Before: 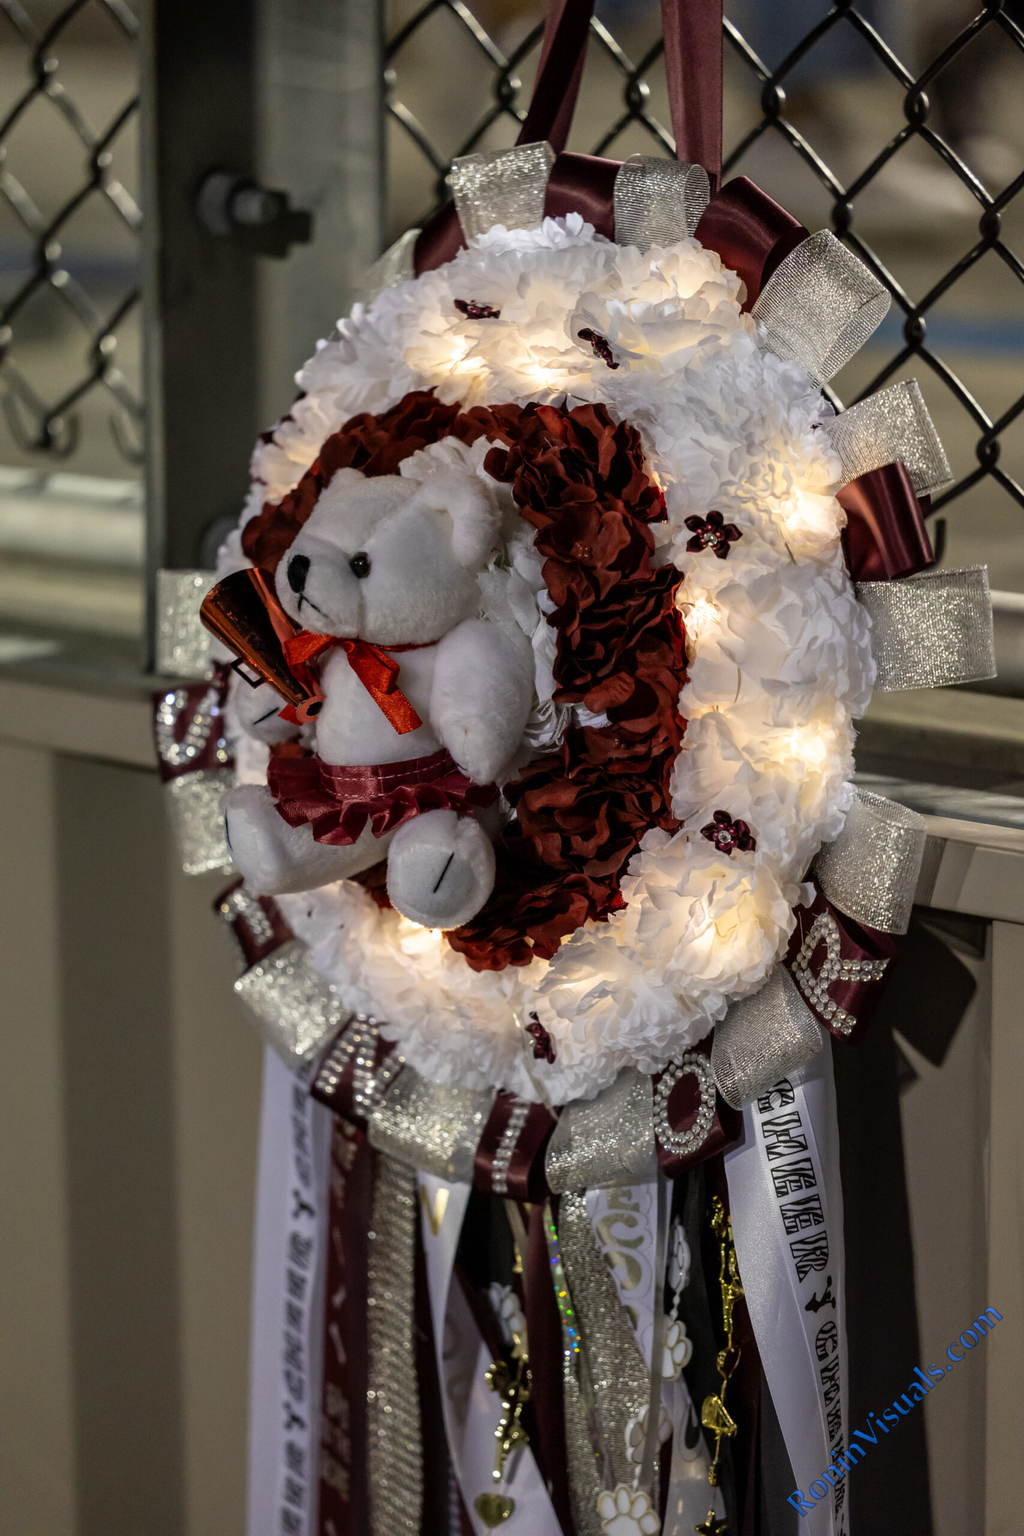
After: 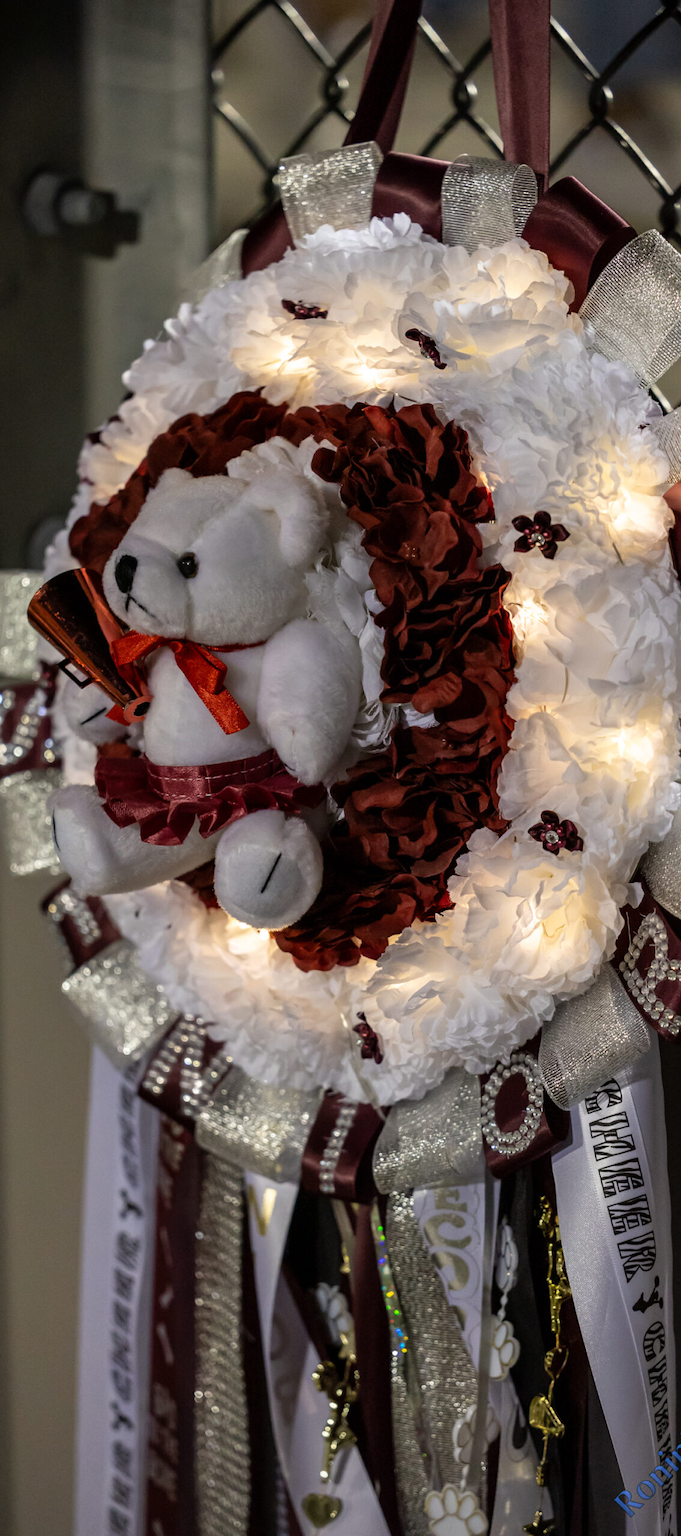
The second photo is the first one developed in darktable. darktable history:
crop: left 16.899%, right 16.556%
vignetting: fall-off radius 93.87%
white balance: emerald 1
